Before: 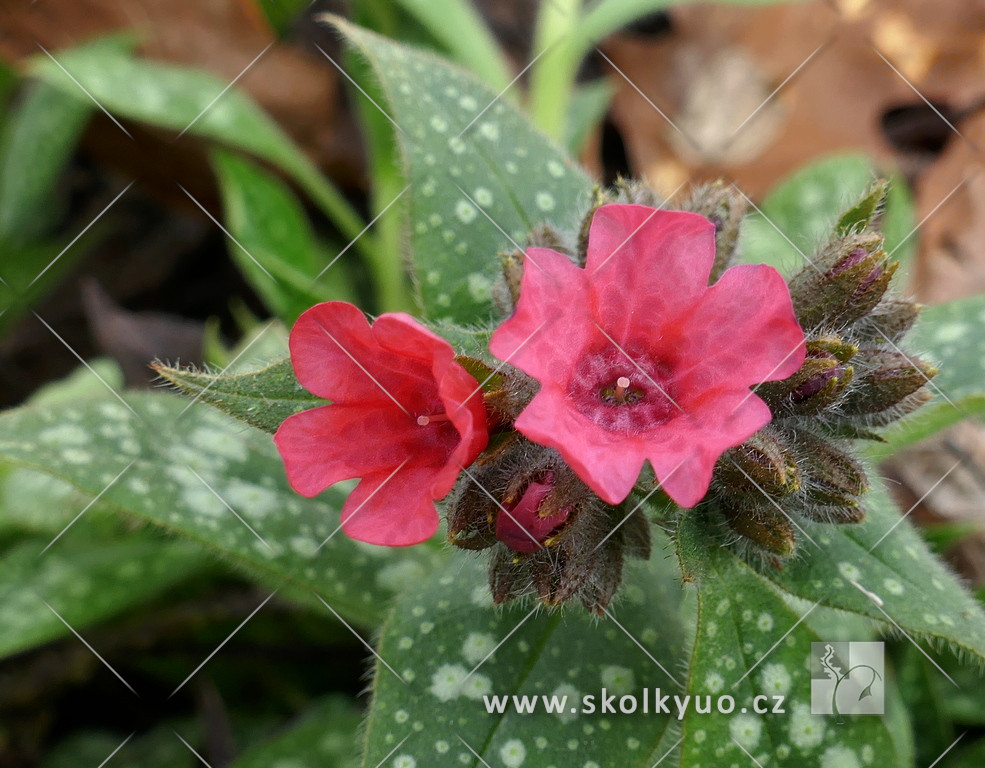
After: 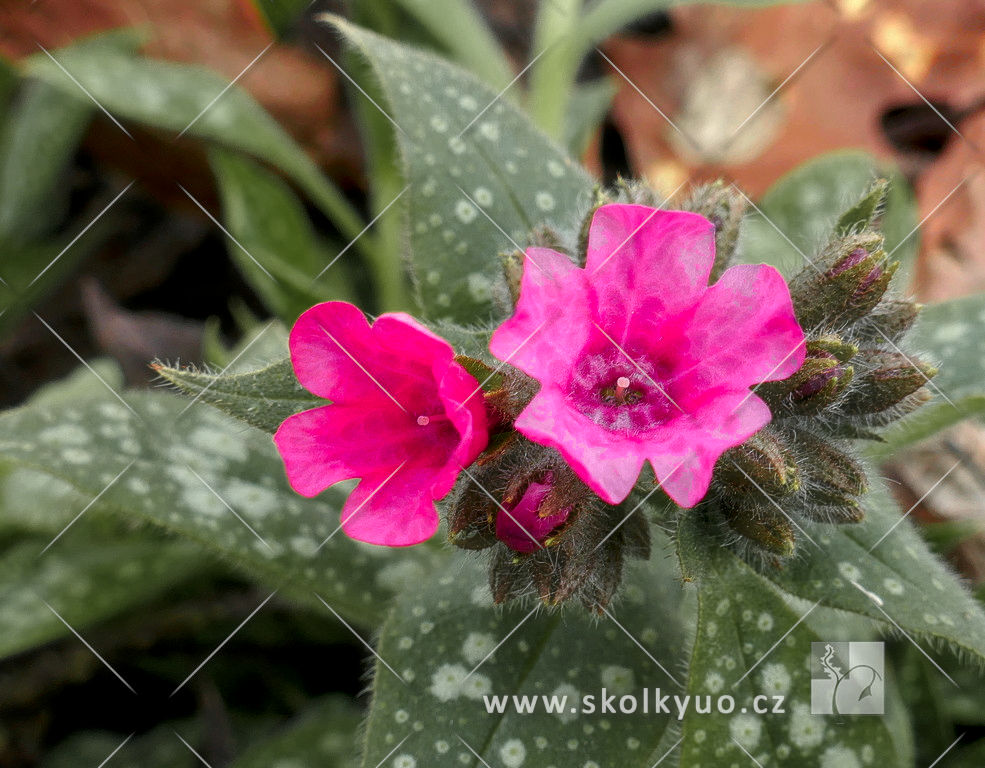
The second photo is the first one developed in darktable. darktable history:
haze removal: strength -0.112, adaptive false
color zones: curves: ch0 [(0, 0.533) (0.126, 0.533) (0.234, 0.533) (0.368, 0.357) (0.5, 0.5) (0.625, 0.5) (0.74, 0.637) (0.875, 0.5)]; ch1 [(0.004, 0.708) (0.129, 0.662) (0.25, 0.5) (0.375, 0.331) (0.496, 0.396) (0.625, 0.649) (0.739, 0.26) (0.875, 0.5) (1, 0.478)]; ch2 [(0, 0.409) (0.132, 0.403) (0.236, 0.558) (0.379, 0.448) (0.5, 0.5) (0.625, 0.5) (0.691, 0.39) (0.875, 0.5)]
local contrast: on, module defaults
